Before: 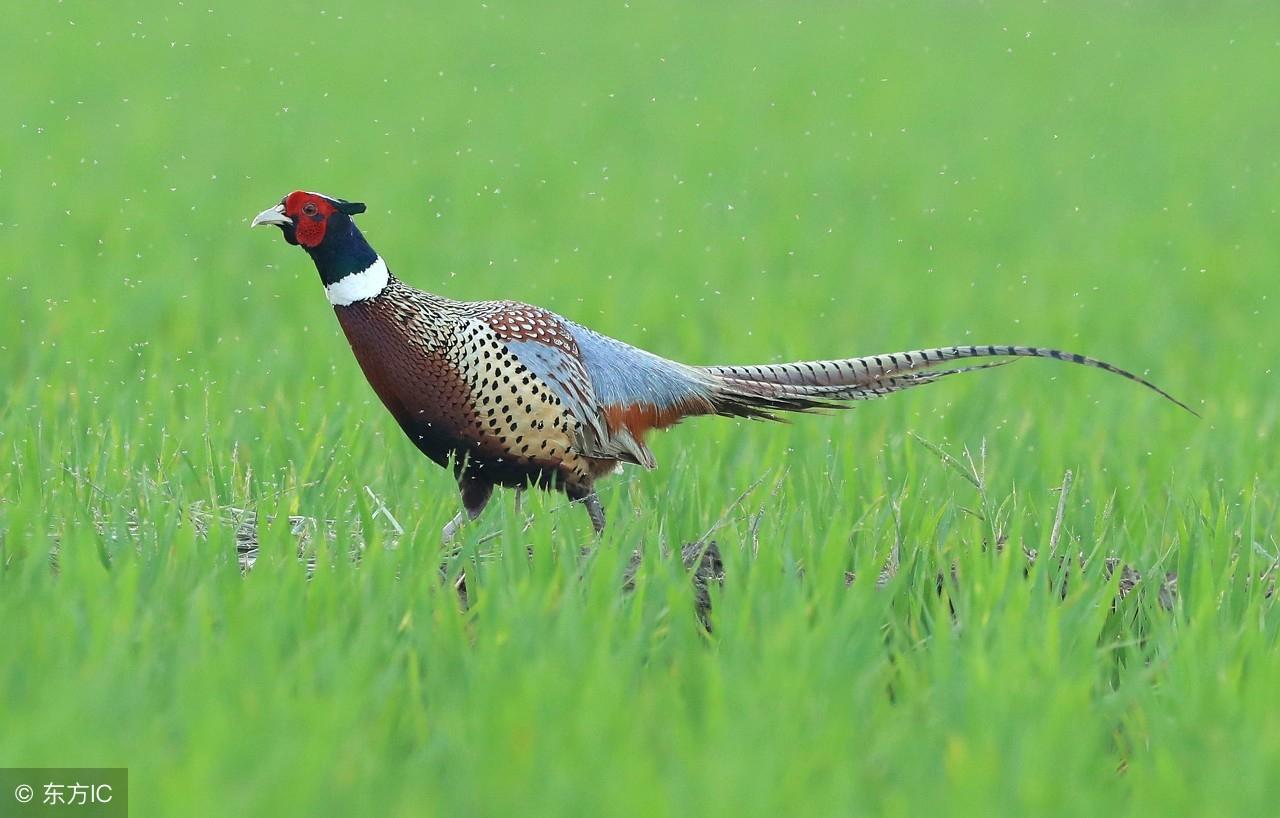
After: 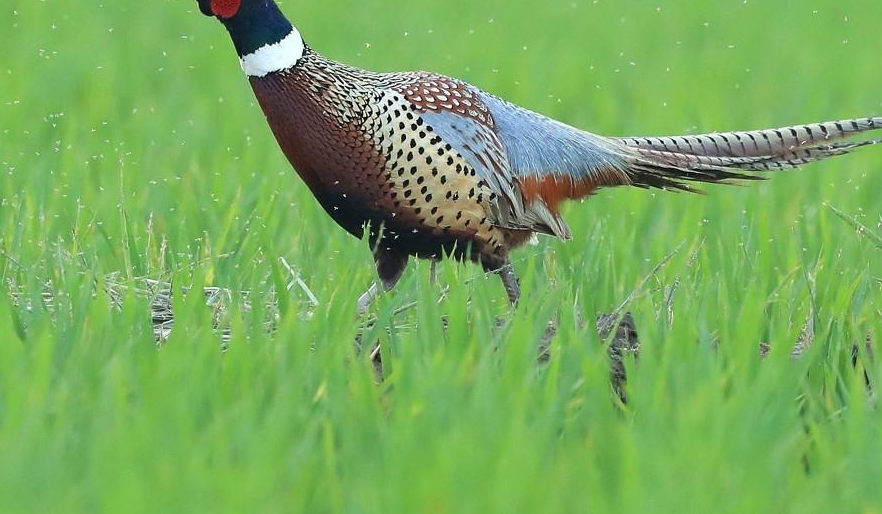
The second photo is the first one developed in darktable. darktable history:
crop: left 6.697%, top 28.016%, right 24.353%, bottom 9.039%
